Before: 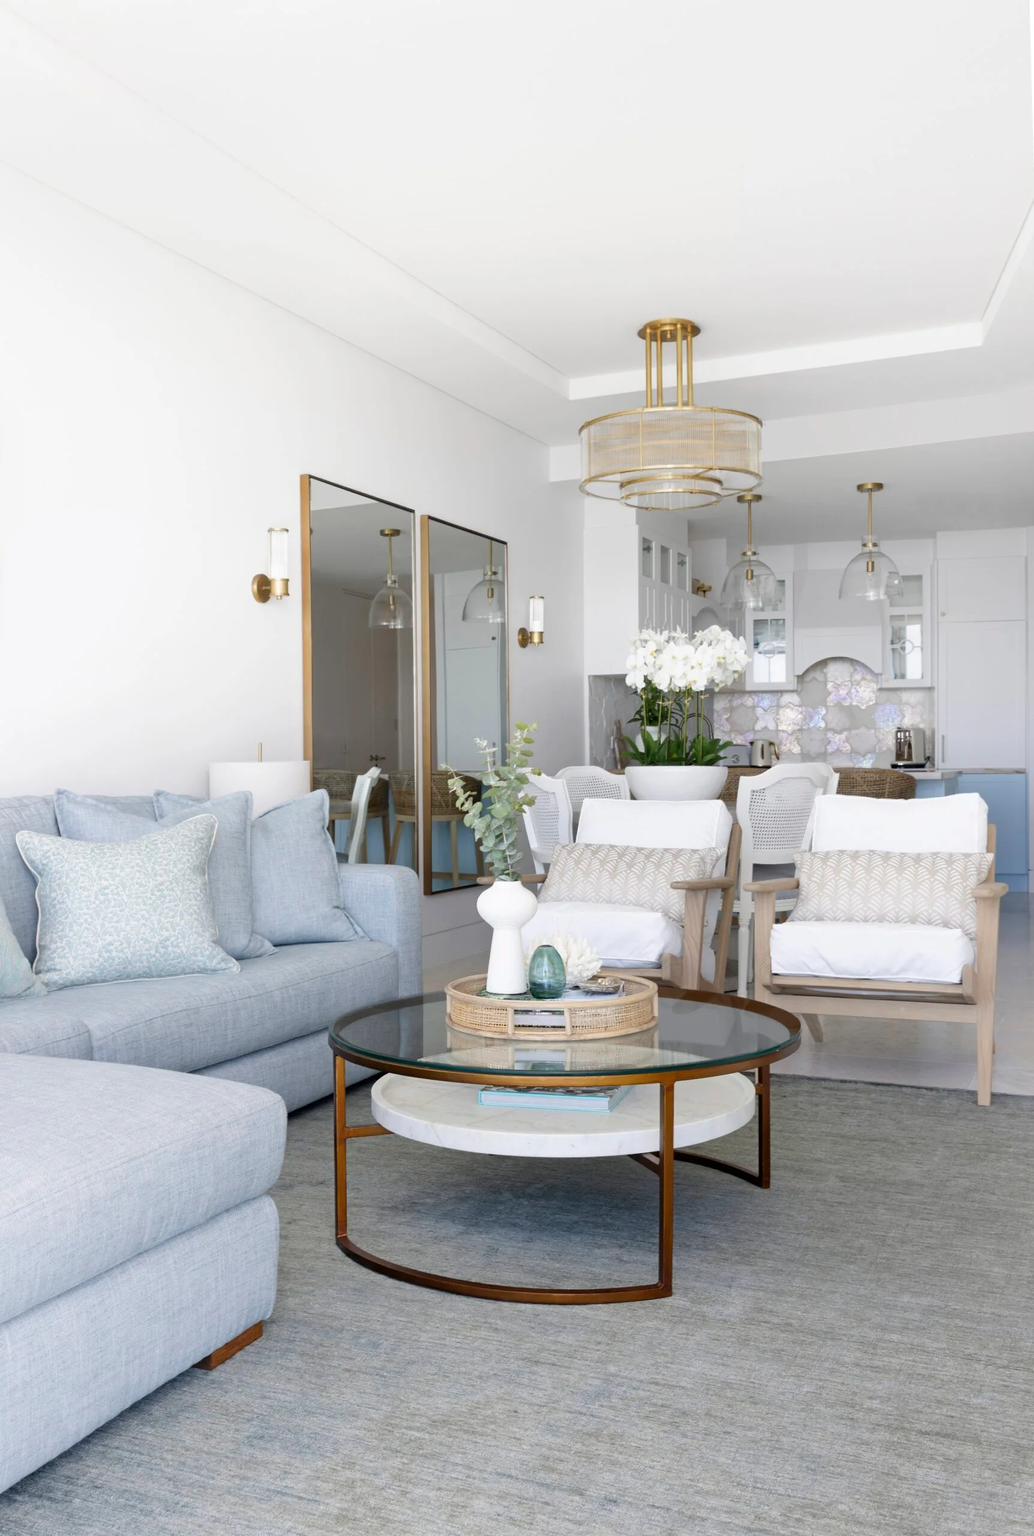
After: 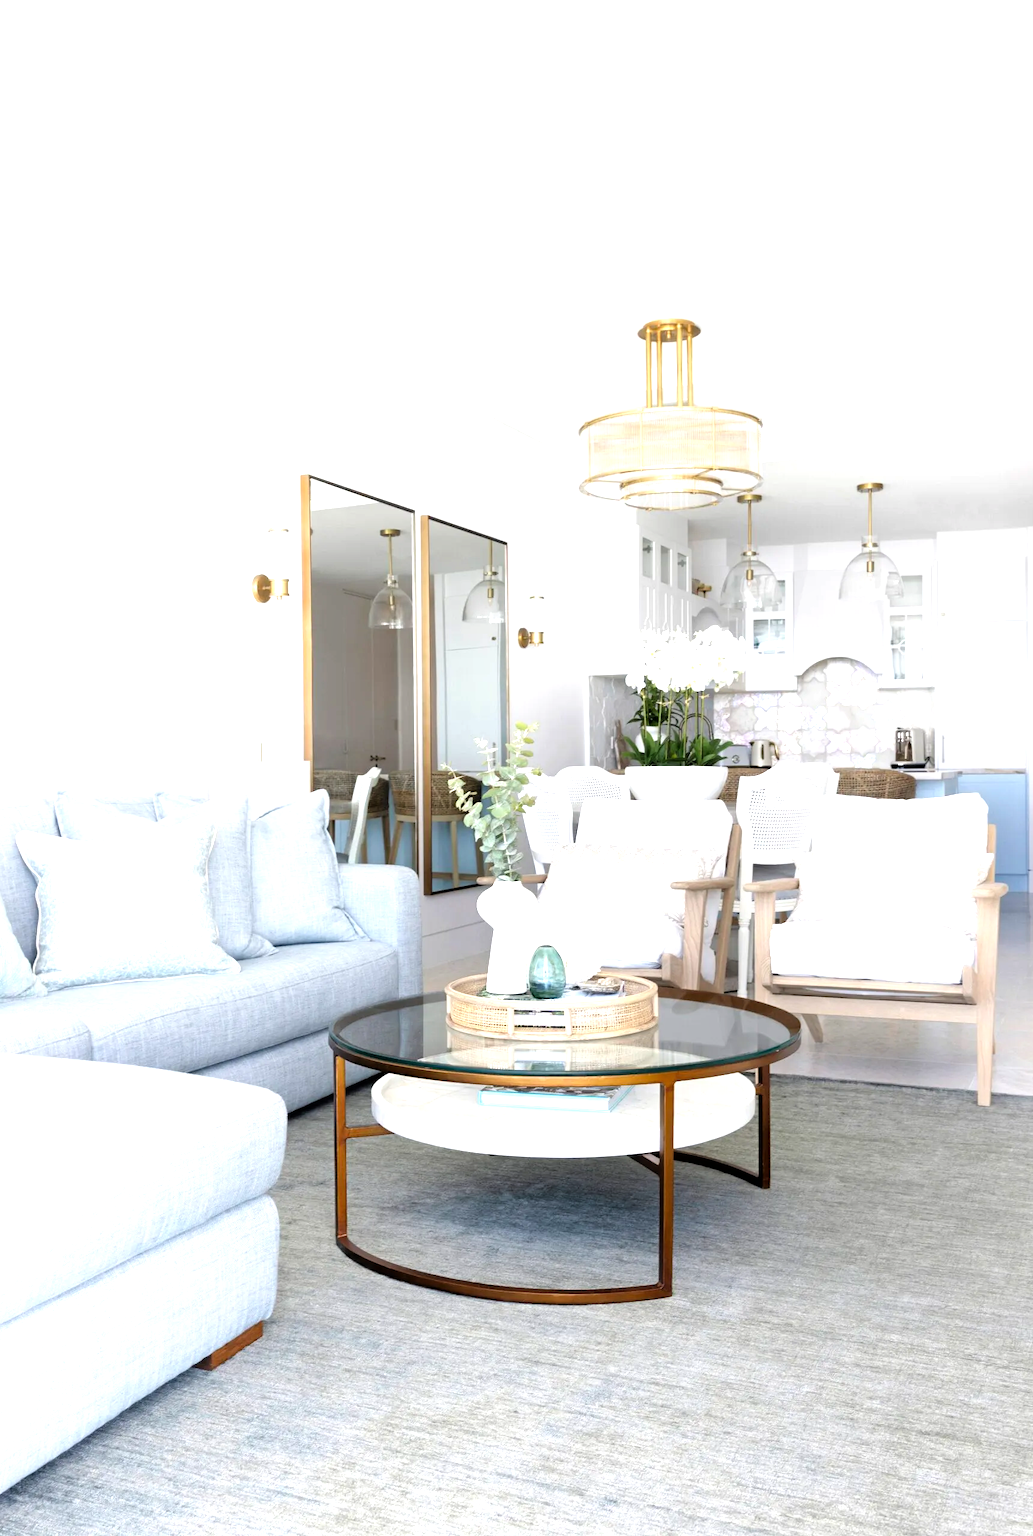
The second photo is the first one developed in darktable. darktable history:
tone equalizer: -8 EV -1.06 EV, -7 EV -0.998 EV, -6 EV -0.896 EV, -5 EV -0.603 EV, -3 EV 0.589 EV, -2 EV 0.863 EV, -1 EV 0.986 EV, +0 EV 1.08 EV
